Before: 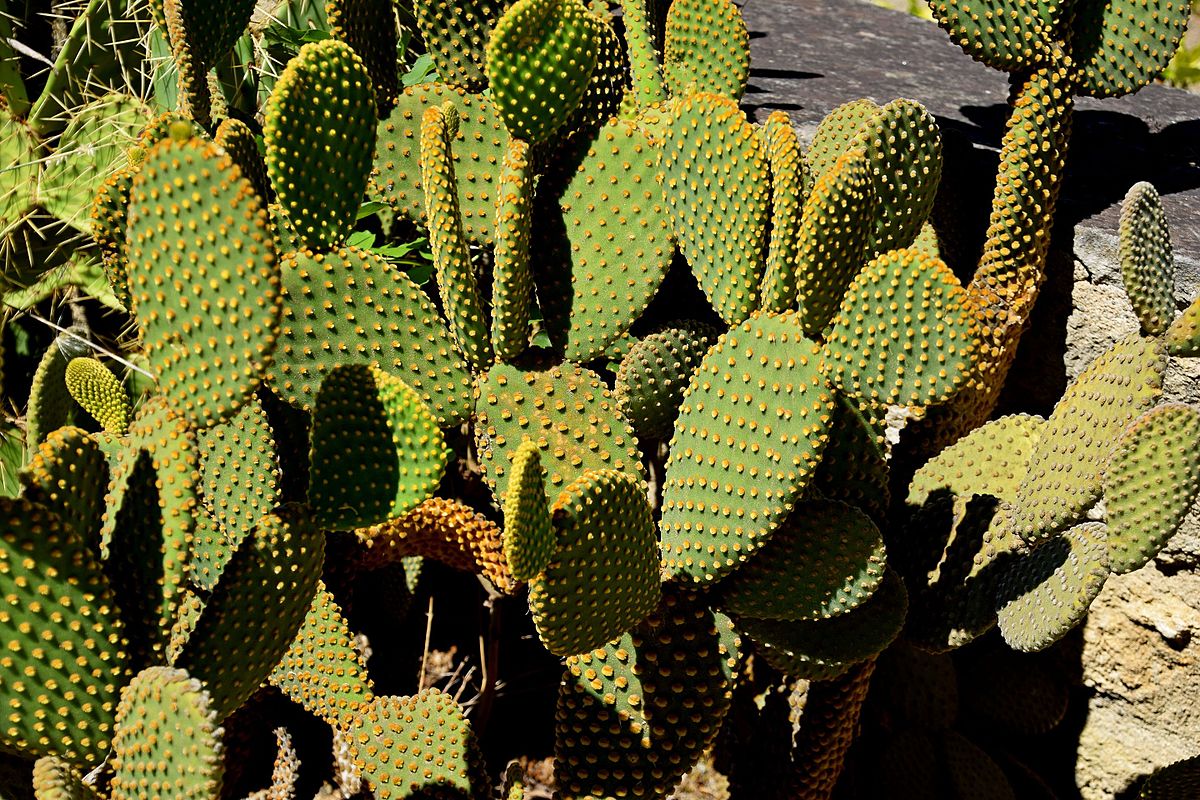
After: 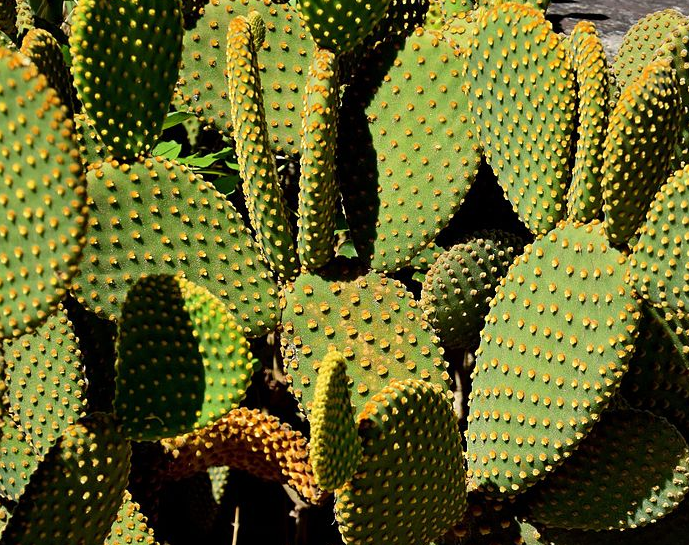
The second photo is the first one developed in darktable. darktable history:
crop: left 16.248%, top 11.365%, right 26.276%, bottom 20.464%
